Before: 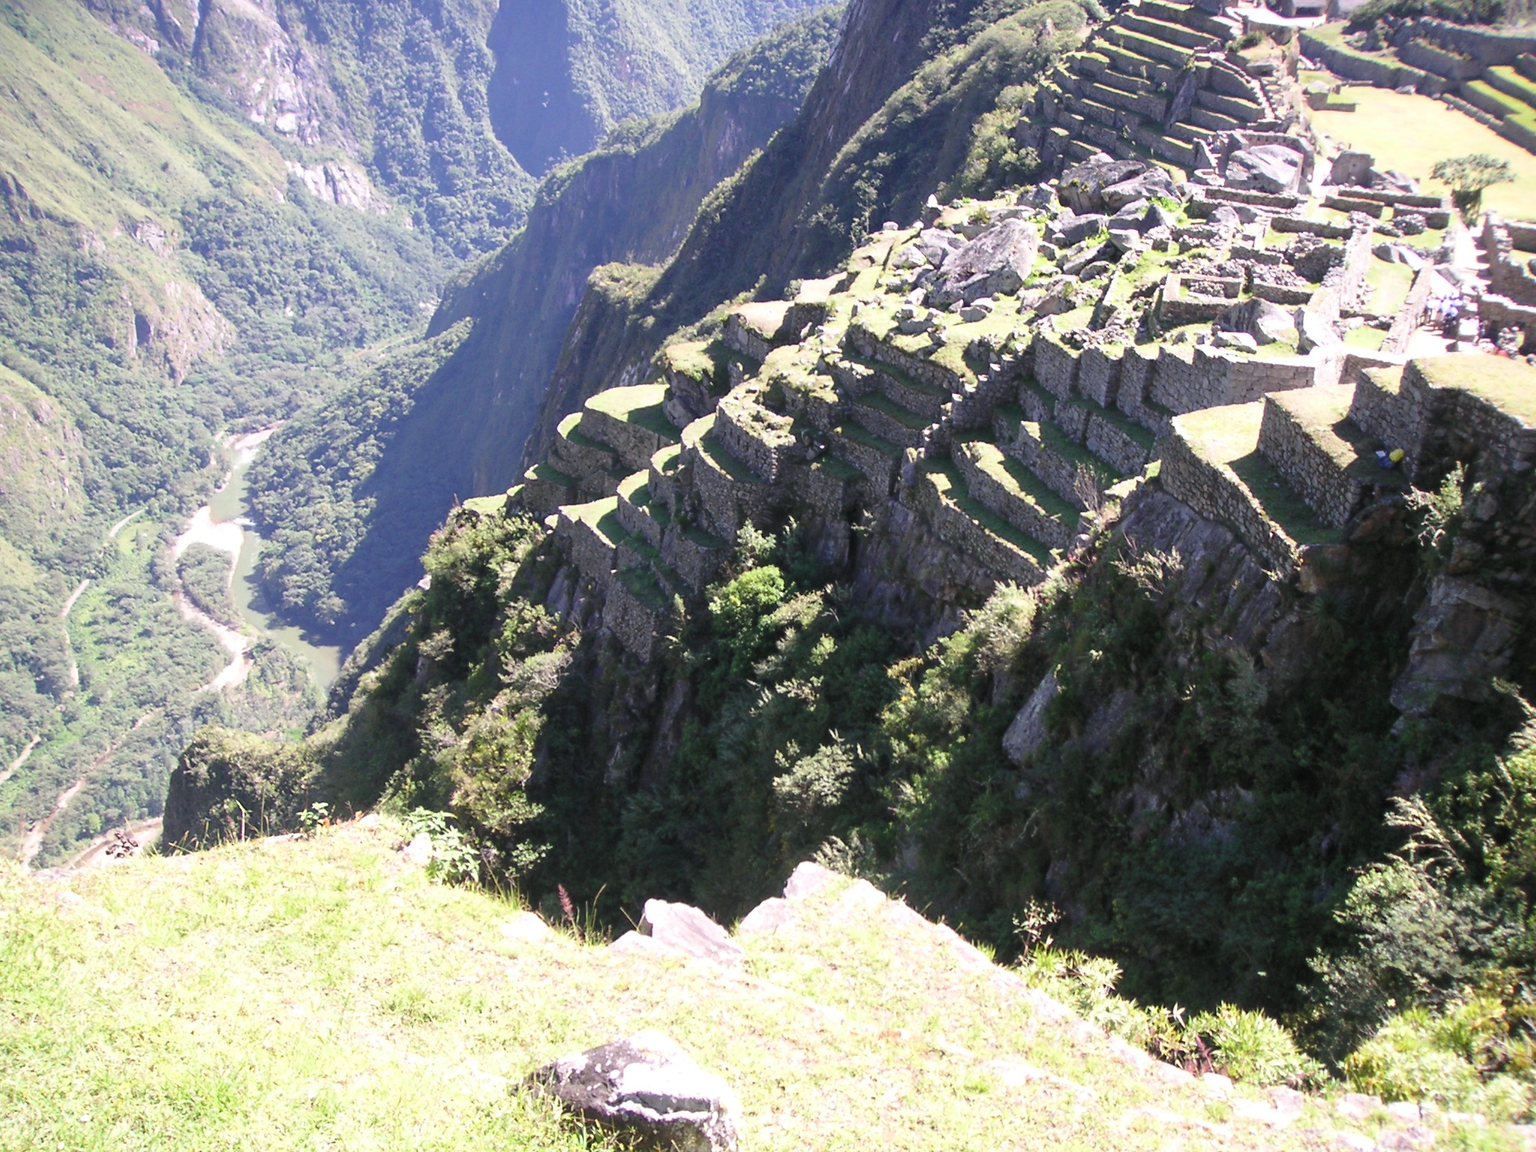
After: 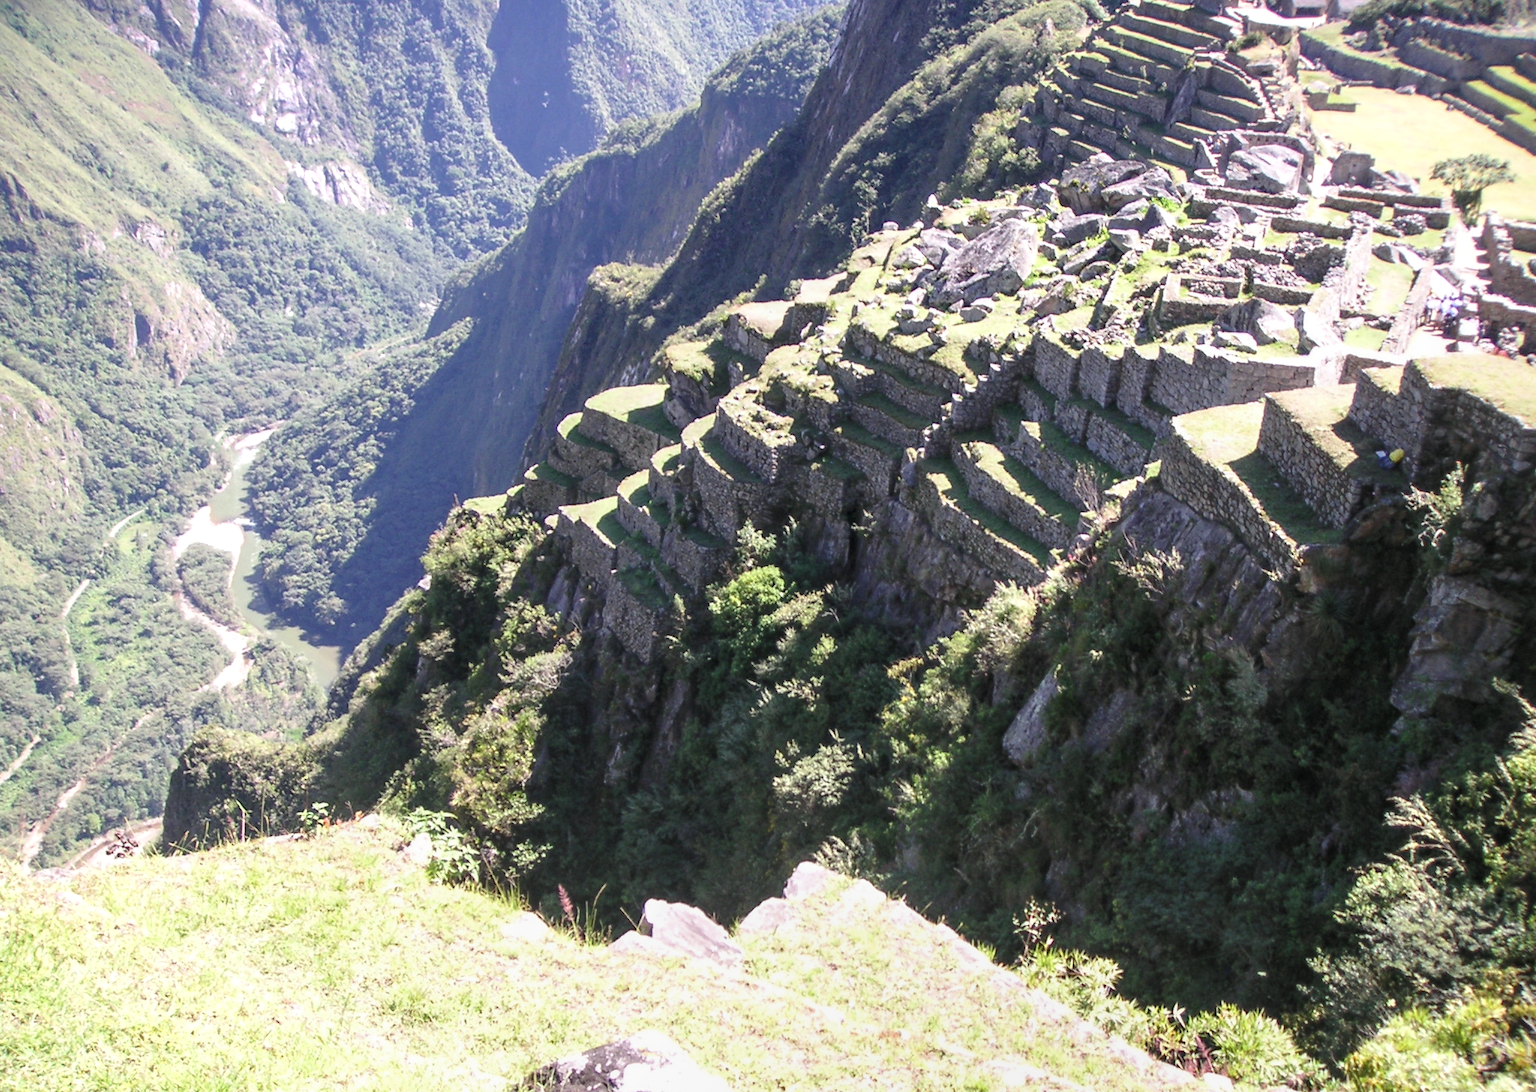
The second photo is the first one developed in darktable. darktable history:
crop and rotate: top 0%, bottom 5.097%
local contrast: on, module defaults
